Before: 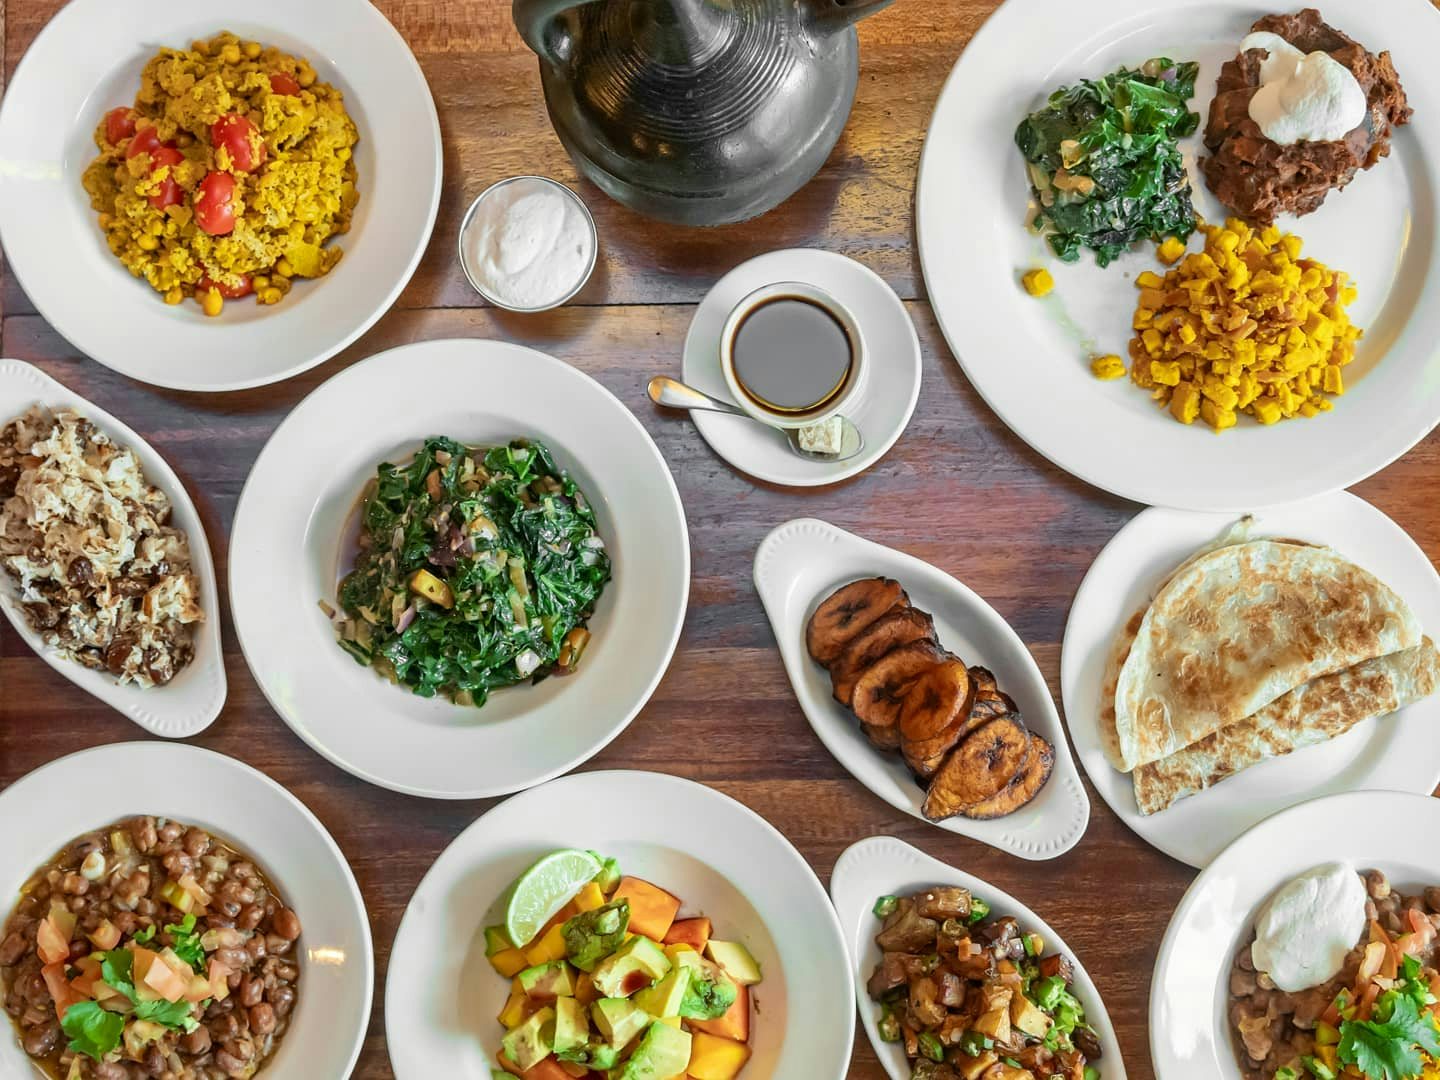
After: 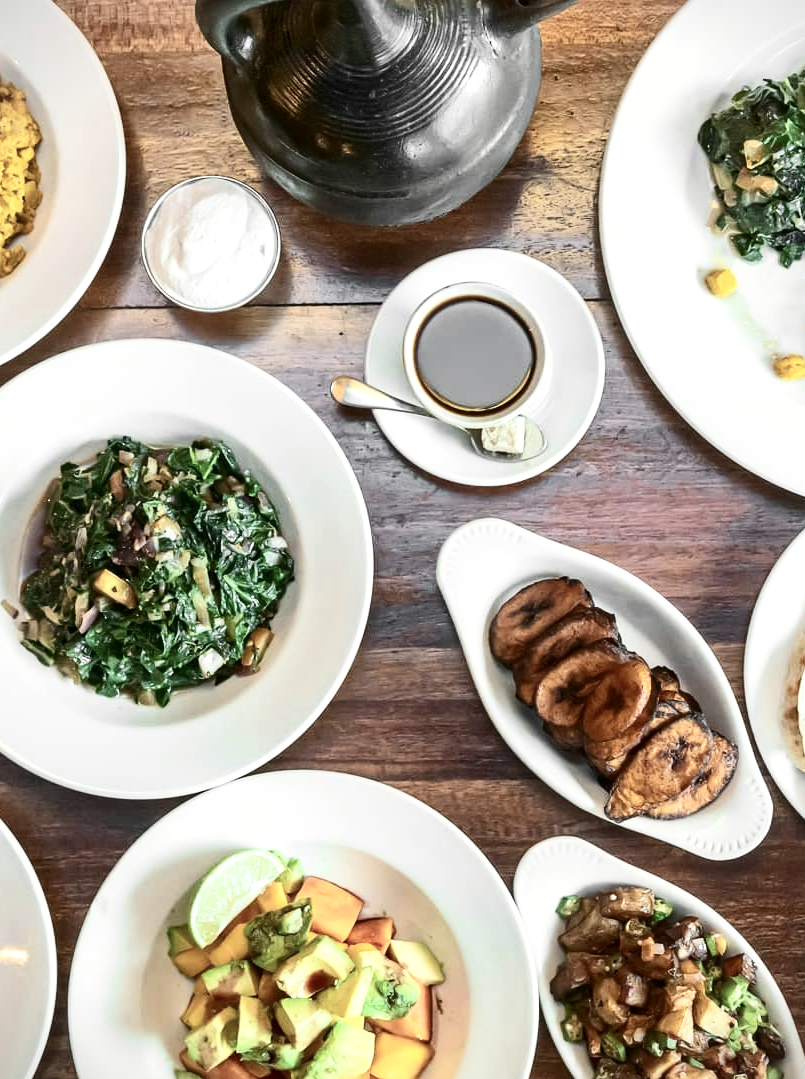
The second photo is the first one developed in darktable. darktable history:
vignetting: fall-off start 100.63%
contrast brightness saturation: contrast 0.249, saturation -0.311
exposure: exposure 0.404 EV, compensate exposure bias true, compensate highlight preservation false
crop: left 22.017%, right 22.071%, bottom 0.014%
